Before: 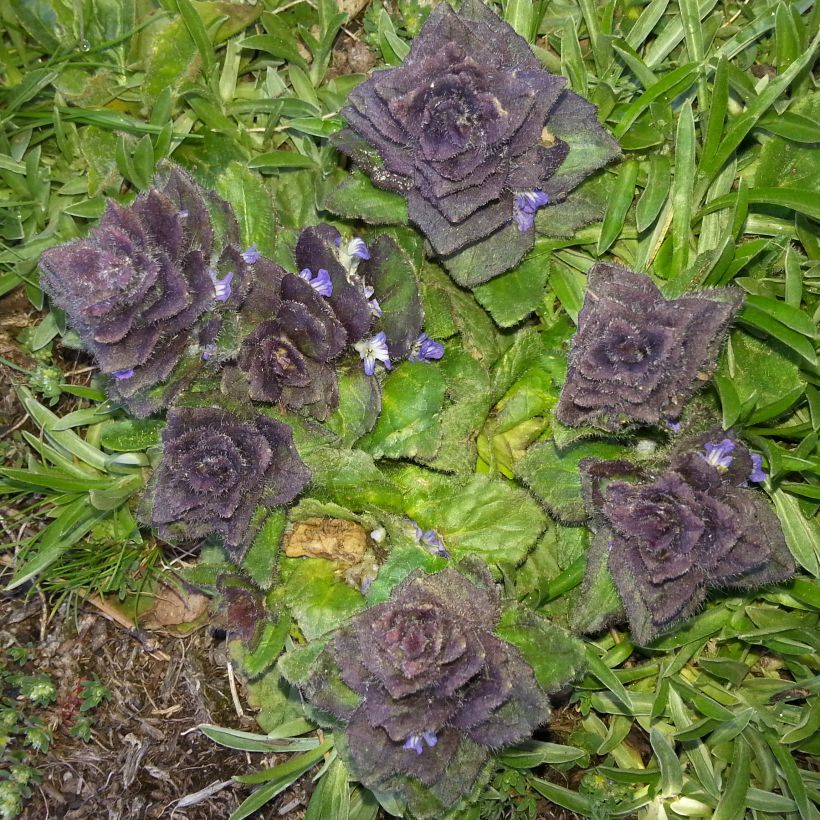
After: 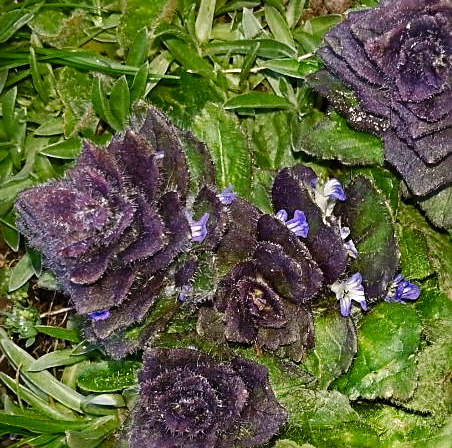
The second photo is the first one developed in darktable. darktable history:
sharpen: radius 2.558, amount 0.633
tone curve: curves: ch0 [(0, 0) (0.003, 0.008) (0.011, 0.011) (0.025, 0.014) (0.044, 0.021) (0.069, 0.029) (0.1, 0.042) (0.136, 0.06) (0.177, 0.09) (0.224, 0.126) (0.277, 0.177) (0.335, 0.243) (0.399, 0.31) (0.468, 0.388) (0.543, 0.484) (0.623, 0.585) (0.709, 0.683) (0.801, 0.775) (0.898, 0.873) (1, 1)], preserve colors none
color balance rgb: highlights gain › chroma 1.491%, highlights gain › hue 308.38°, perceptual saturation grading › global saturation 20%, perceptual saturation grading › highlights -49.071%, perceptual saturation grading › shadows 26.148%, global vibrance 3.529%
crop and rotate: left 3.025%, top 7.439%, right 41.818%, bottom 37.858%
